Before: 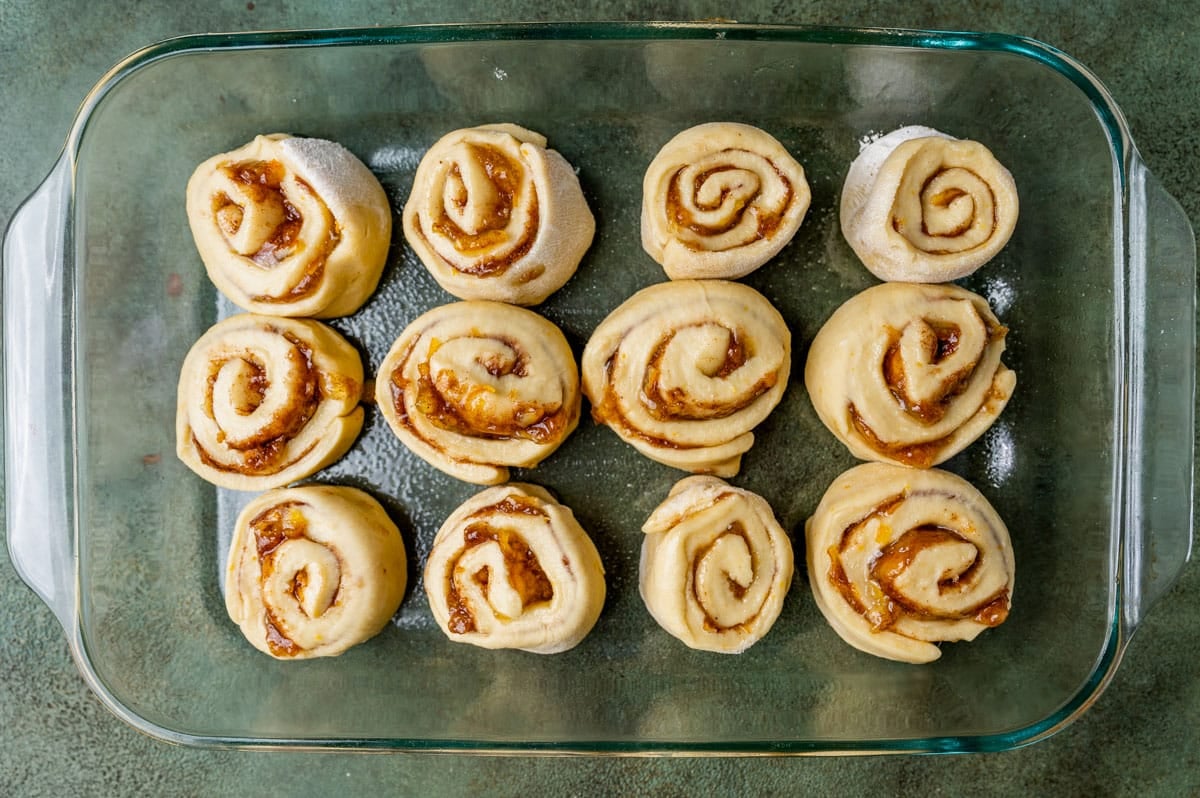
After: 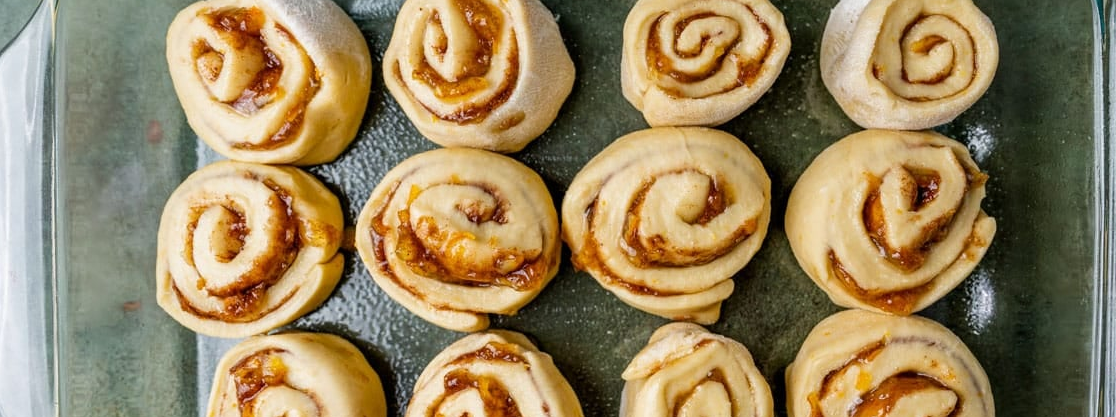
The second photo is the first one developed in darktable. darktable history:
crop: left 1.744%, top 19.225%, right 5.069%, bottom 28.357%
